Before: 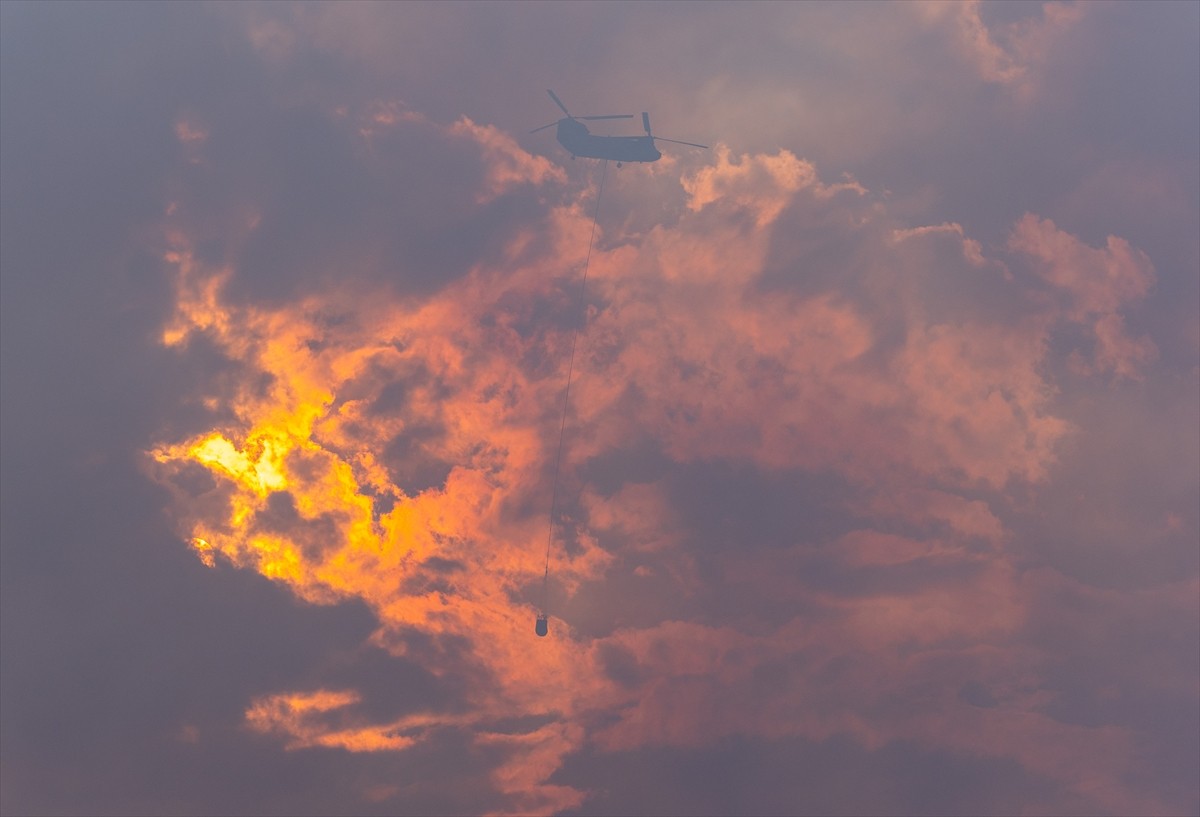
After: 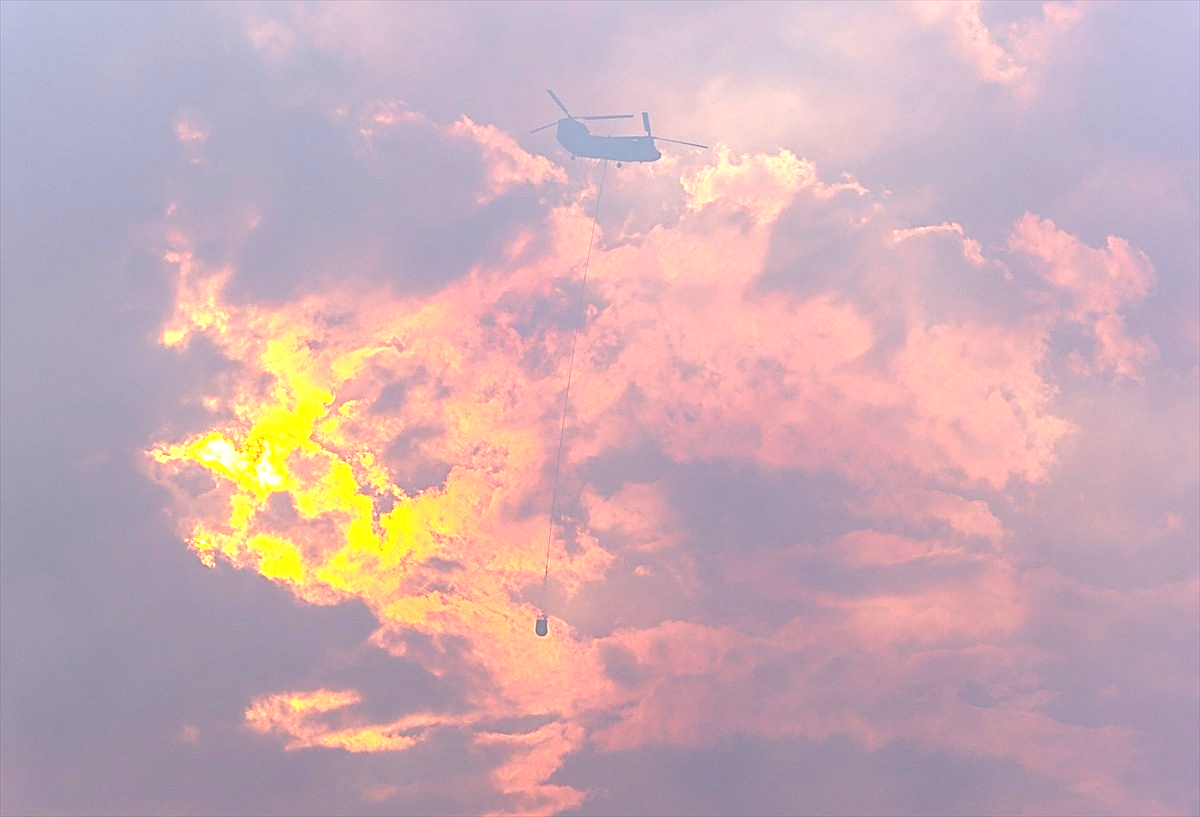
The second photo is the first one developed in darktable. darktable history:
sharpen: radius 2.531, amount 0.628
exposure: black level correction 0, exposure 1.45 EV, compensate exposure bias true, compensate highlight preservation false
